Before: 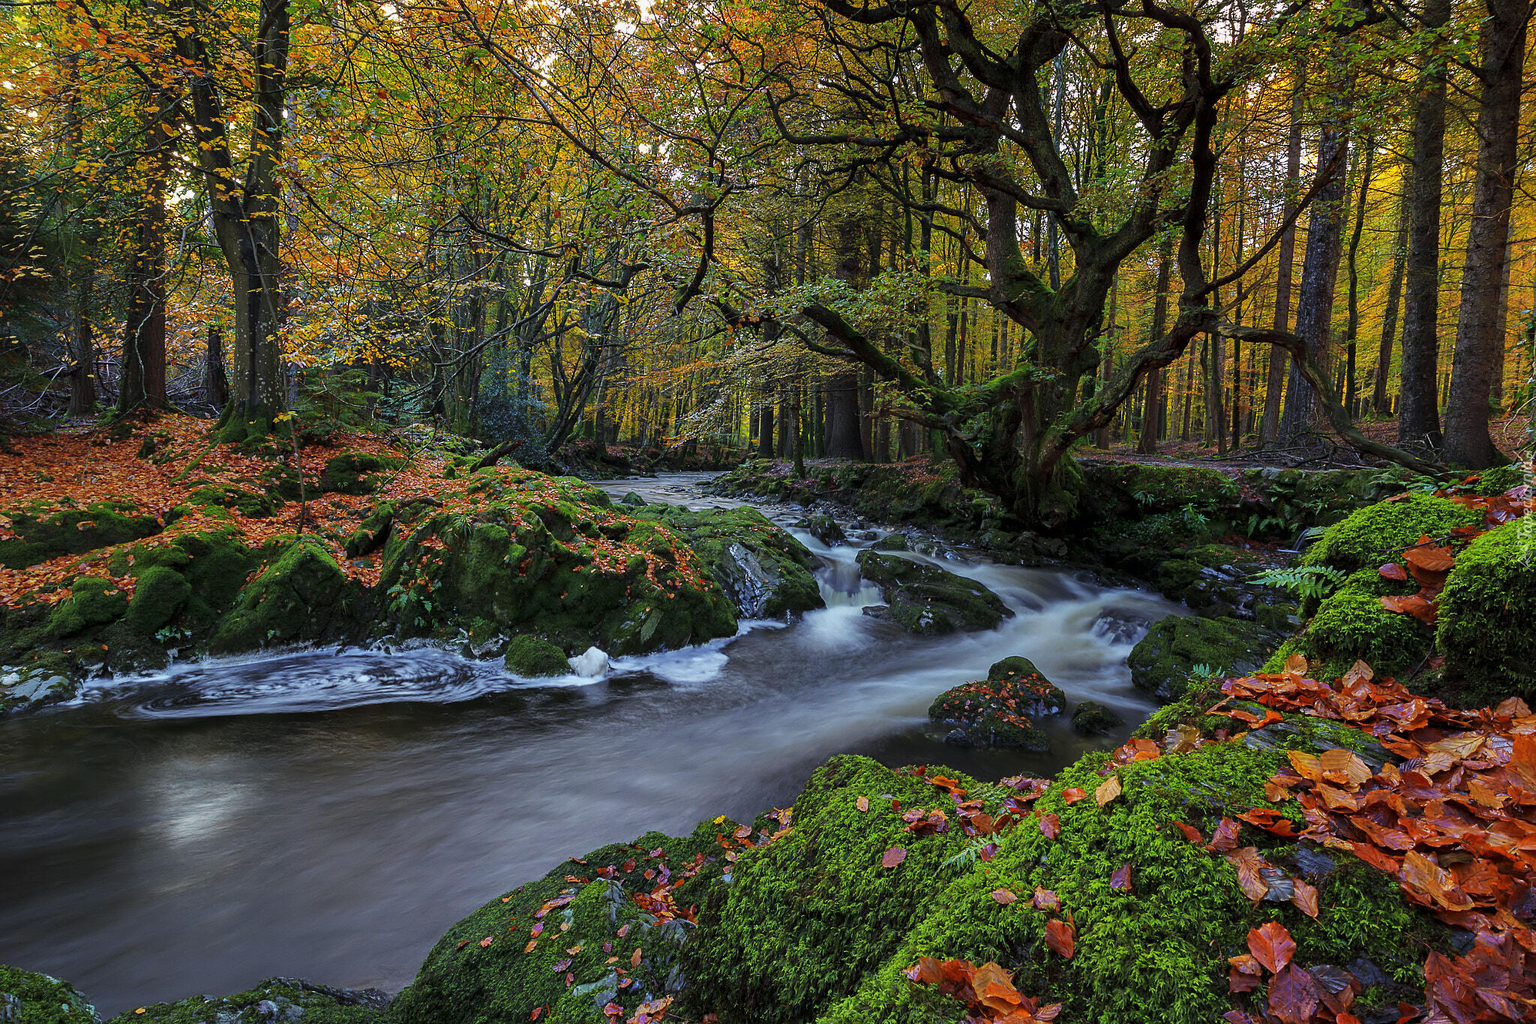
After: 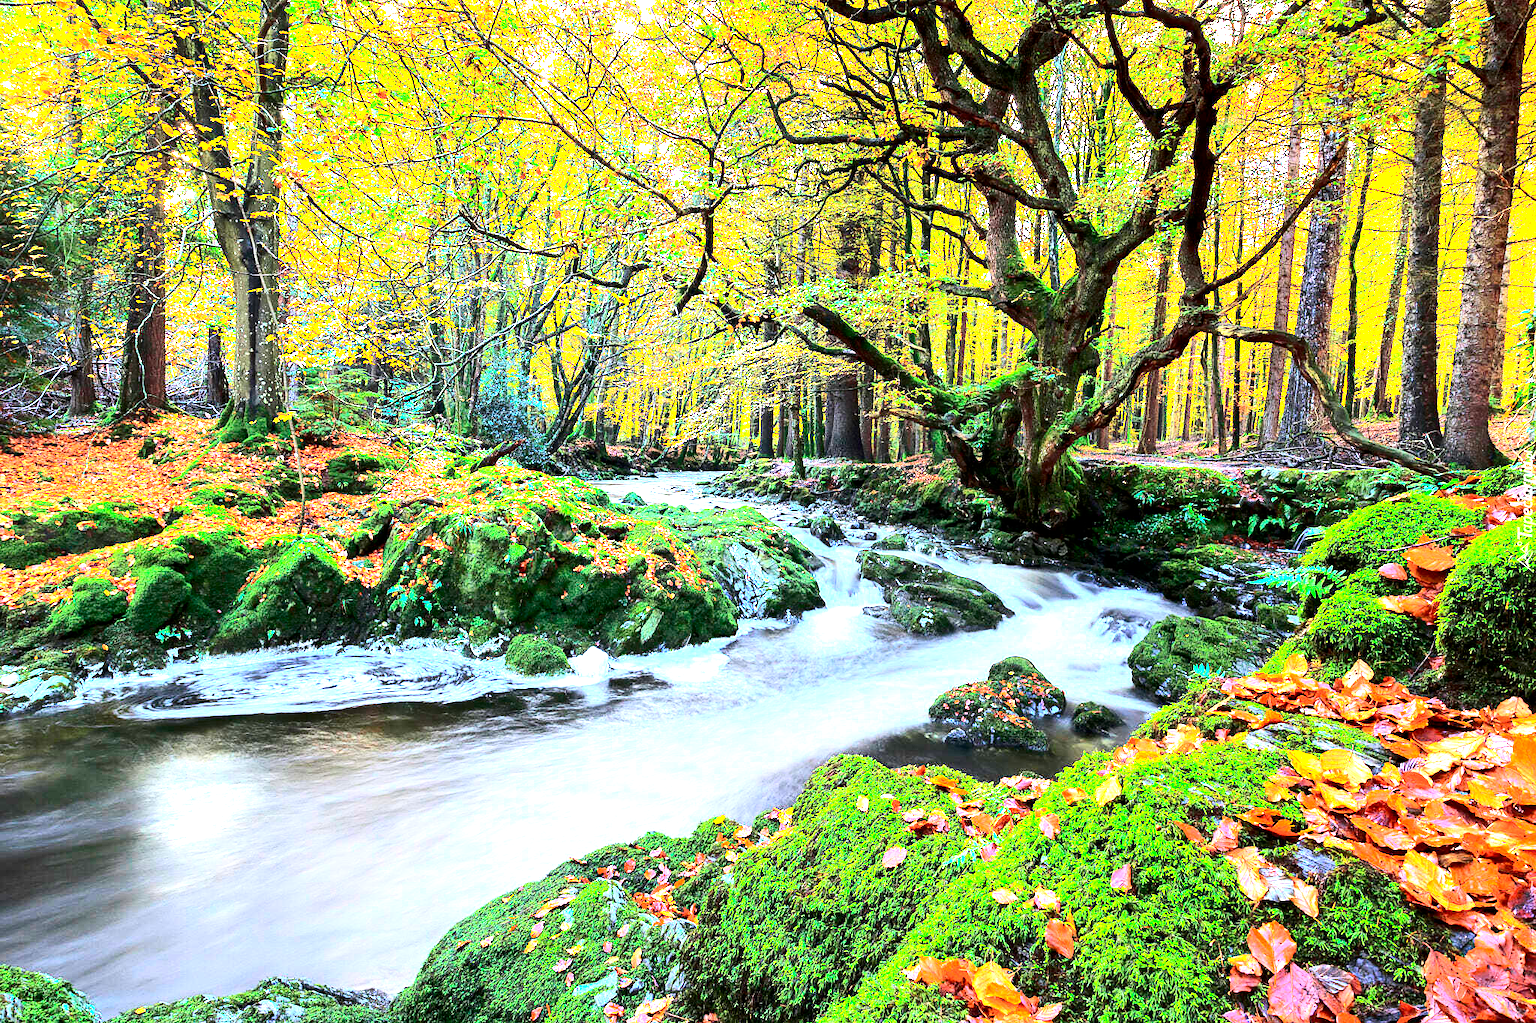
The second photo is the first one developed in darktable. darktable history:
contrast brightness saturation: contrast 0.286
exposure: exposure 3.092 EV, compensate highlight preservation false
